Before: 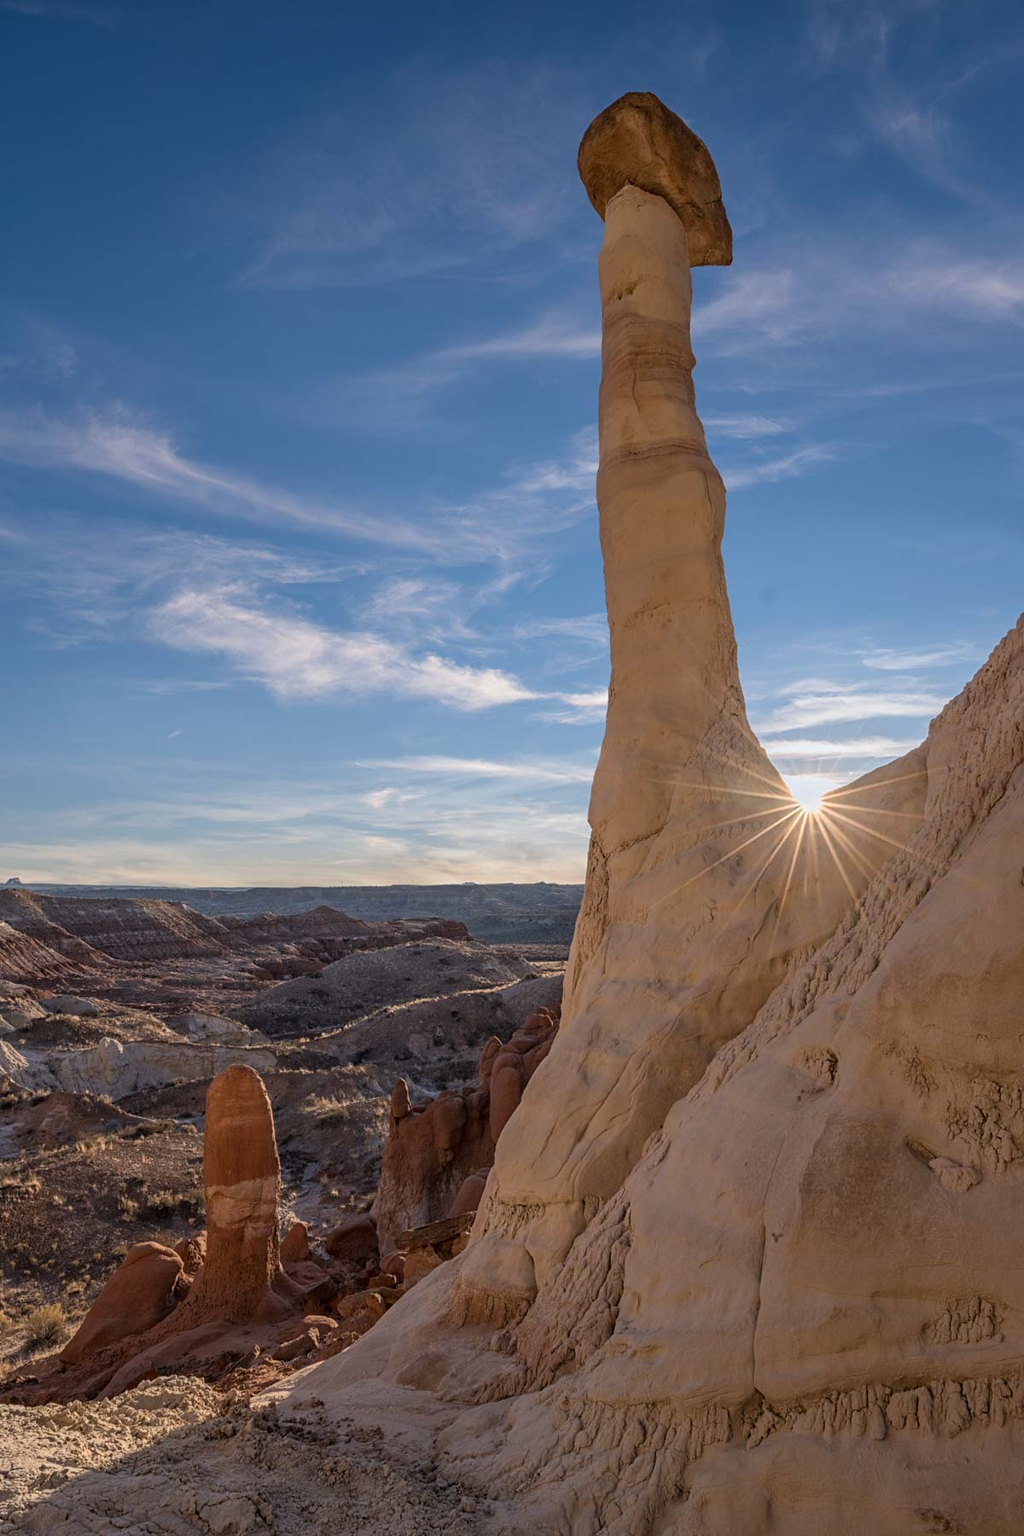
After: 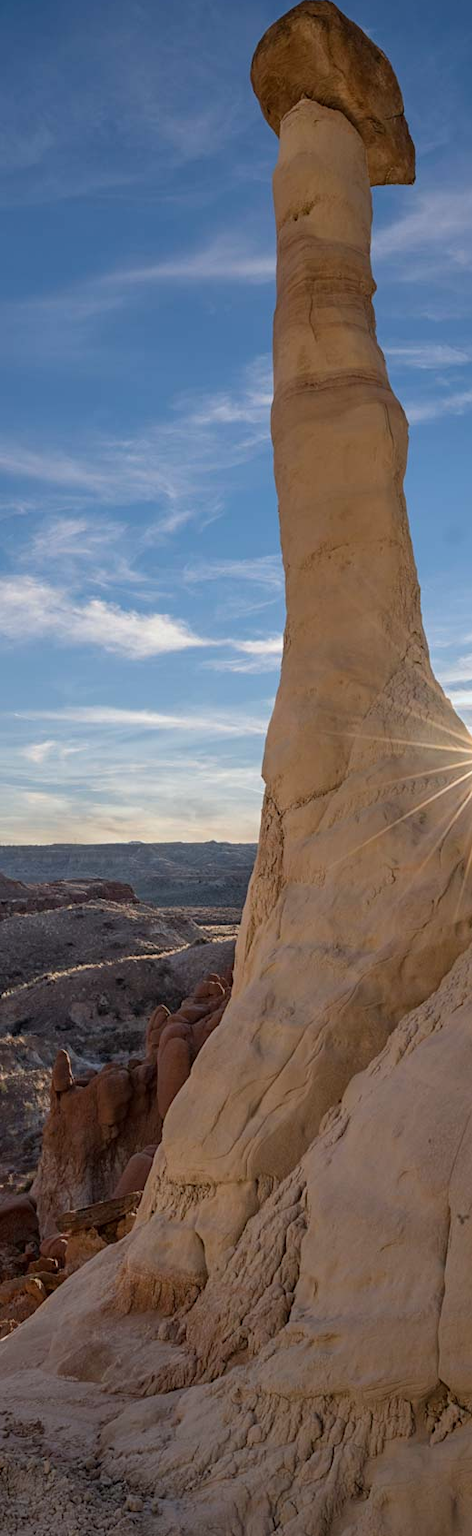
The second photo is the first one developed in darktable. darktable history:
crop: left 33.452%, top 6.025%, right 23.155%
white balance: red 0.978, blue 0.999
